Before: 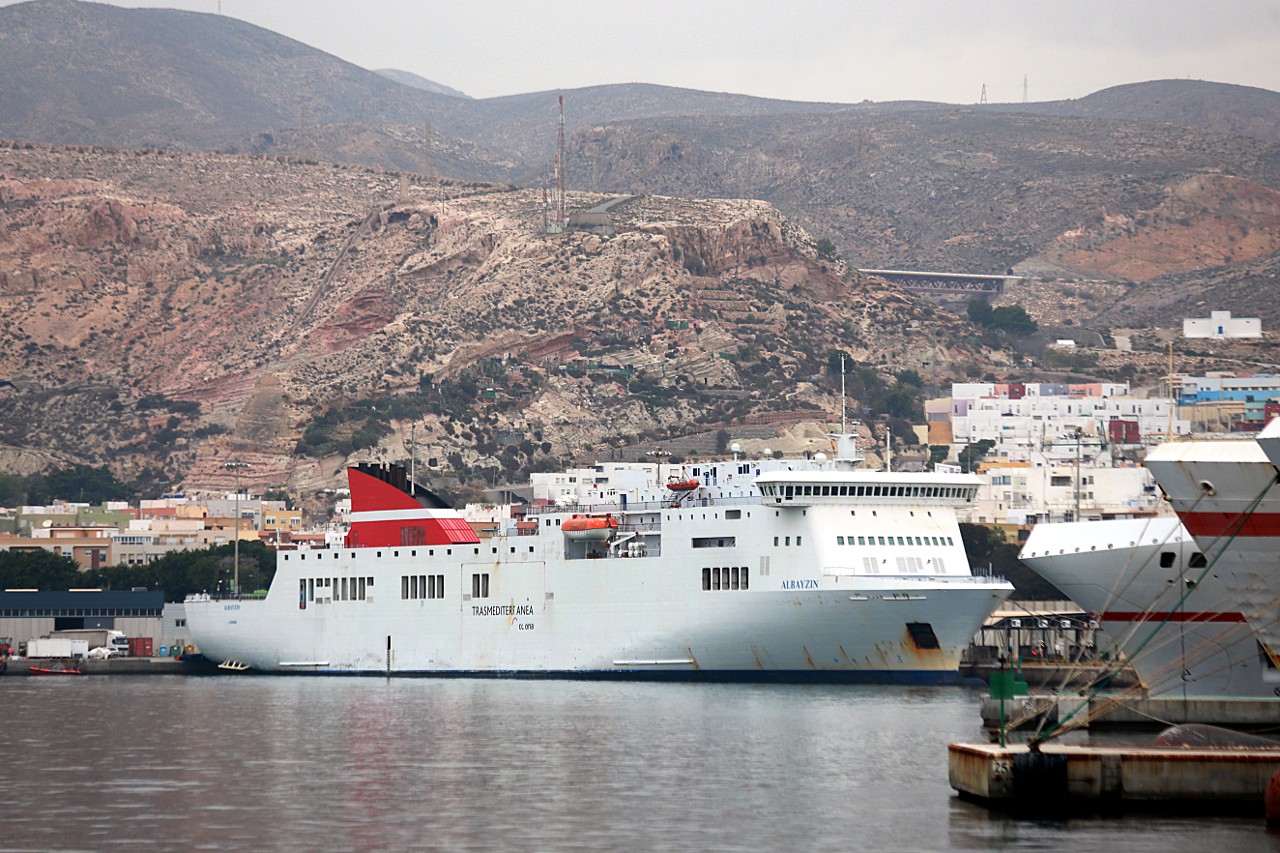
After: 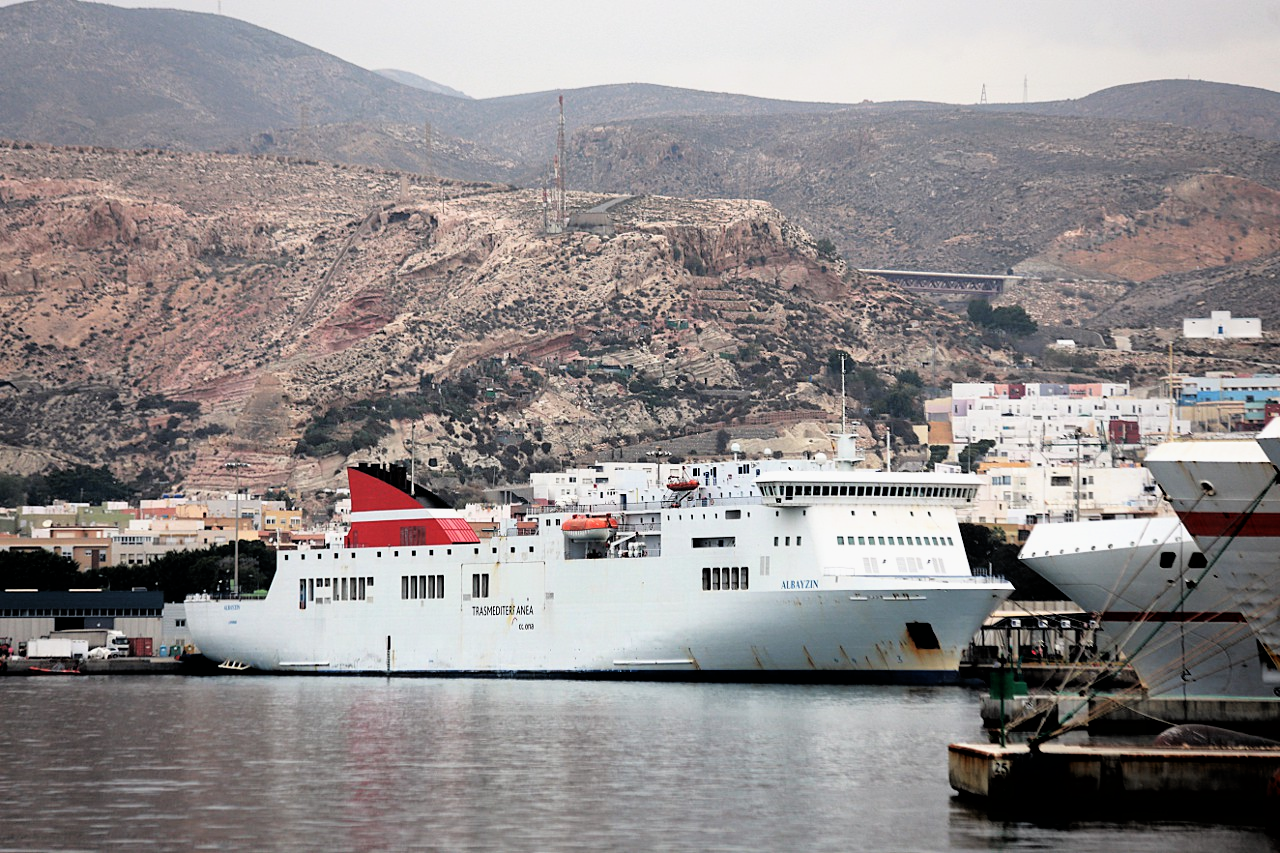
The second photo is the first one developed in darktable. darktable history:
white balance: emerald 1
filmic rgb: black relative exposure -3.72 EV, white relative exposure 2.77 EV, dynamic range scaling -5.32%, hardness 3.03
